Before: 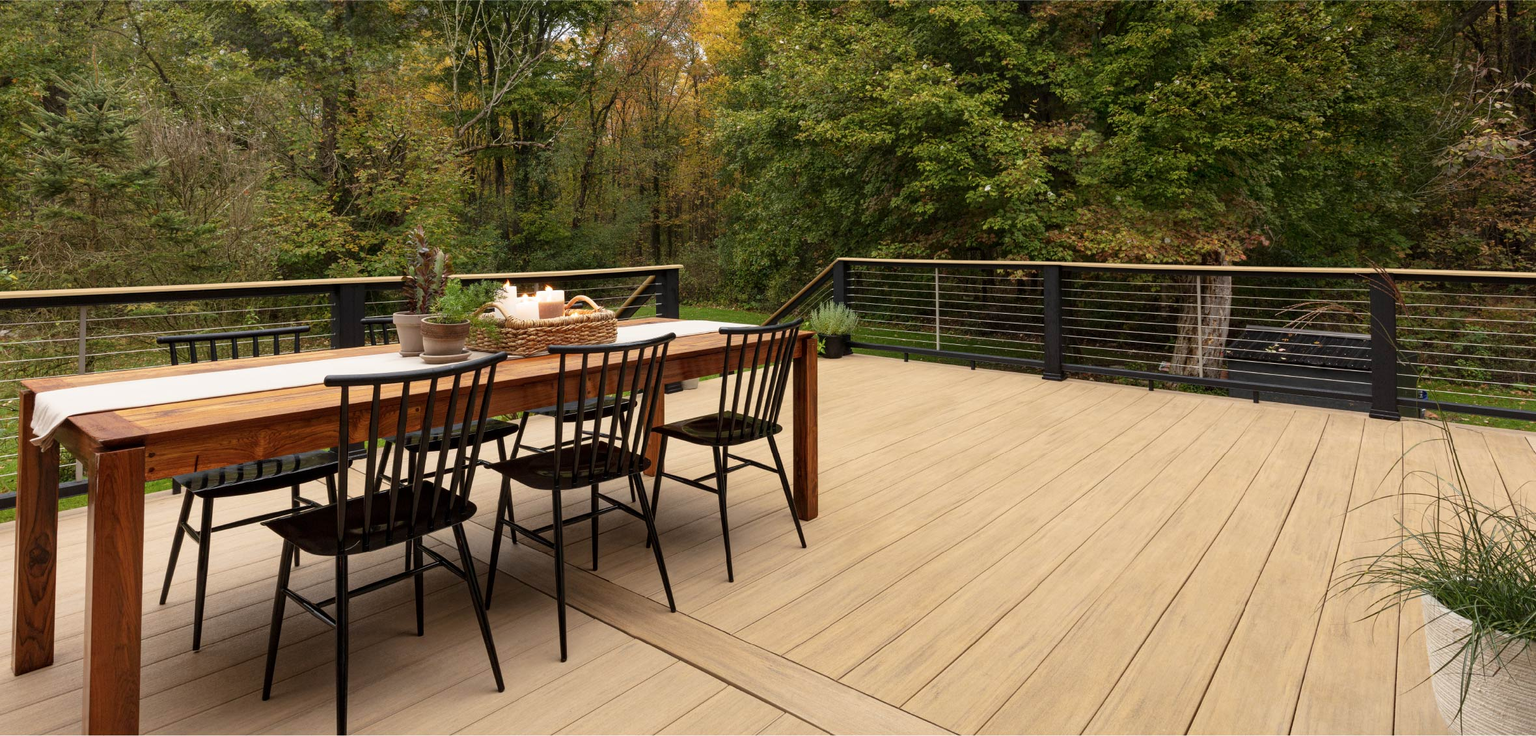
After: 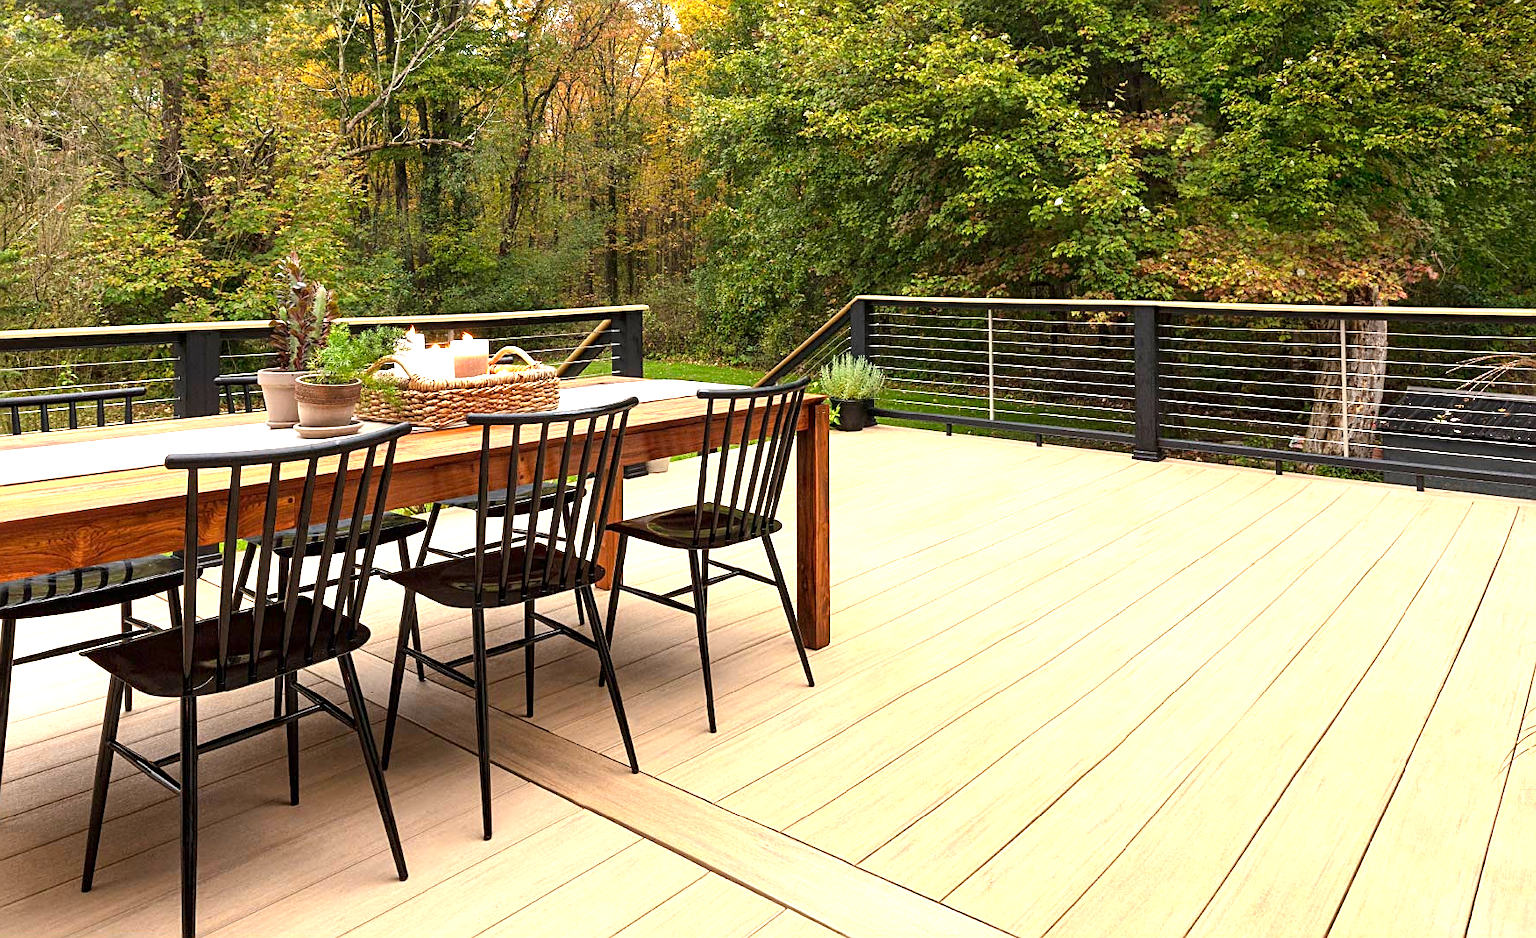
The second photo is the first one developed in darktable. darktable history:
sharpen: on, module defaults
tone equalizer: on, module defaults
exposure: exposure 1.15 EV, compensate highlight preservation false
crop and rotate: left 13.15%, top 5.251%, right 12.609%
color zones: curves: ch1 [(0, 0.469) (0.01, 0.469) (0.12, 0.446) (0.248, 0.469) (0.5, 0.5) (0.748, 0.5) (0.99, 0.469) (1, 0.469)]
